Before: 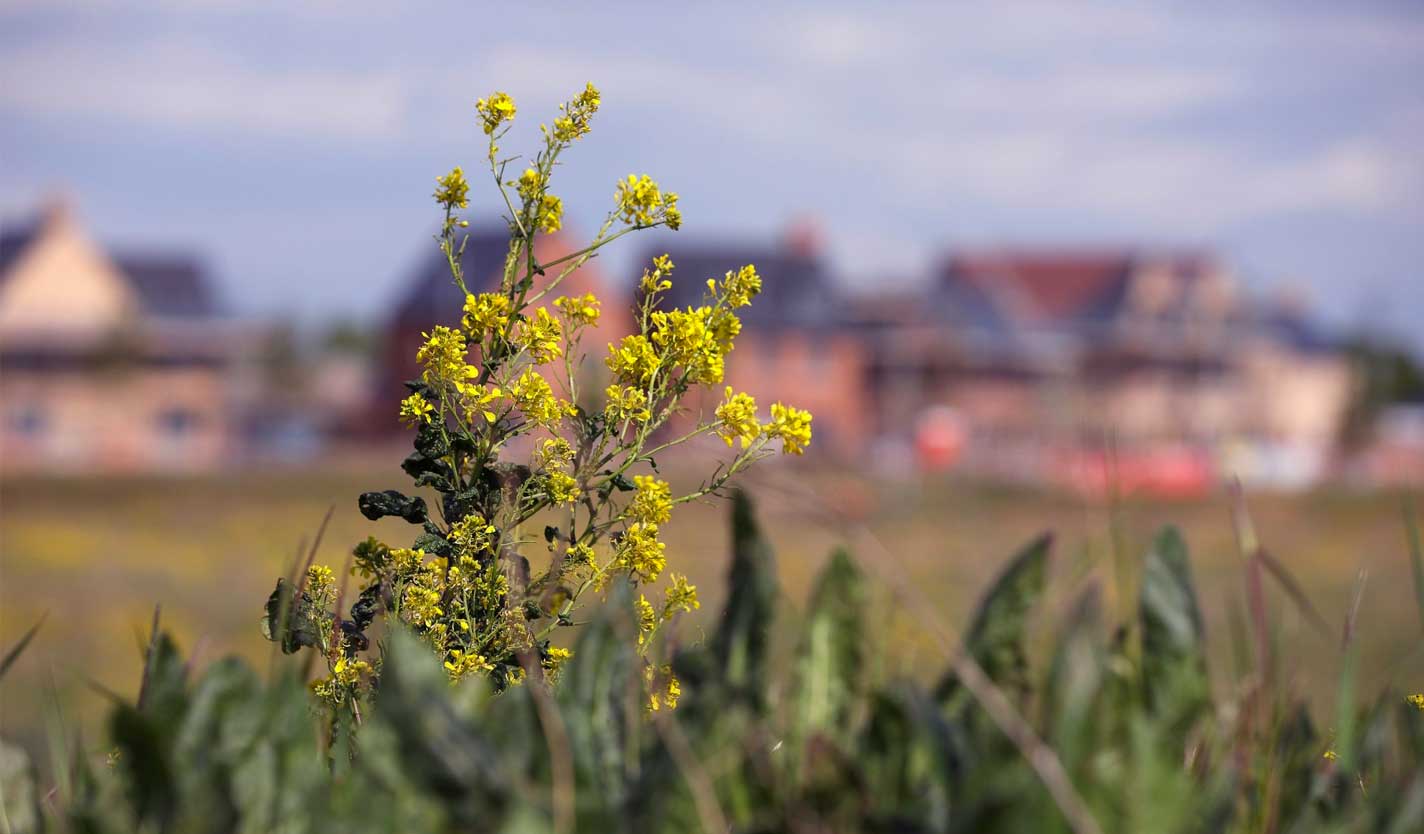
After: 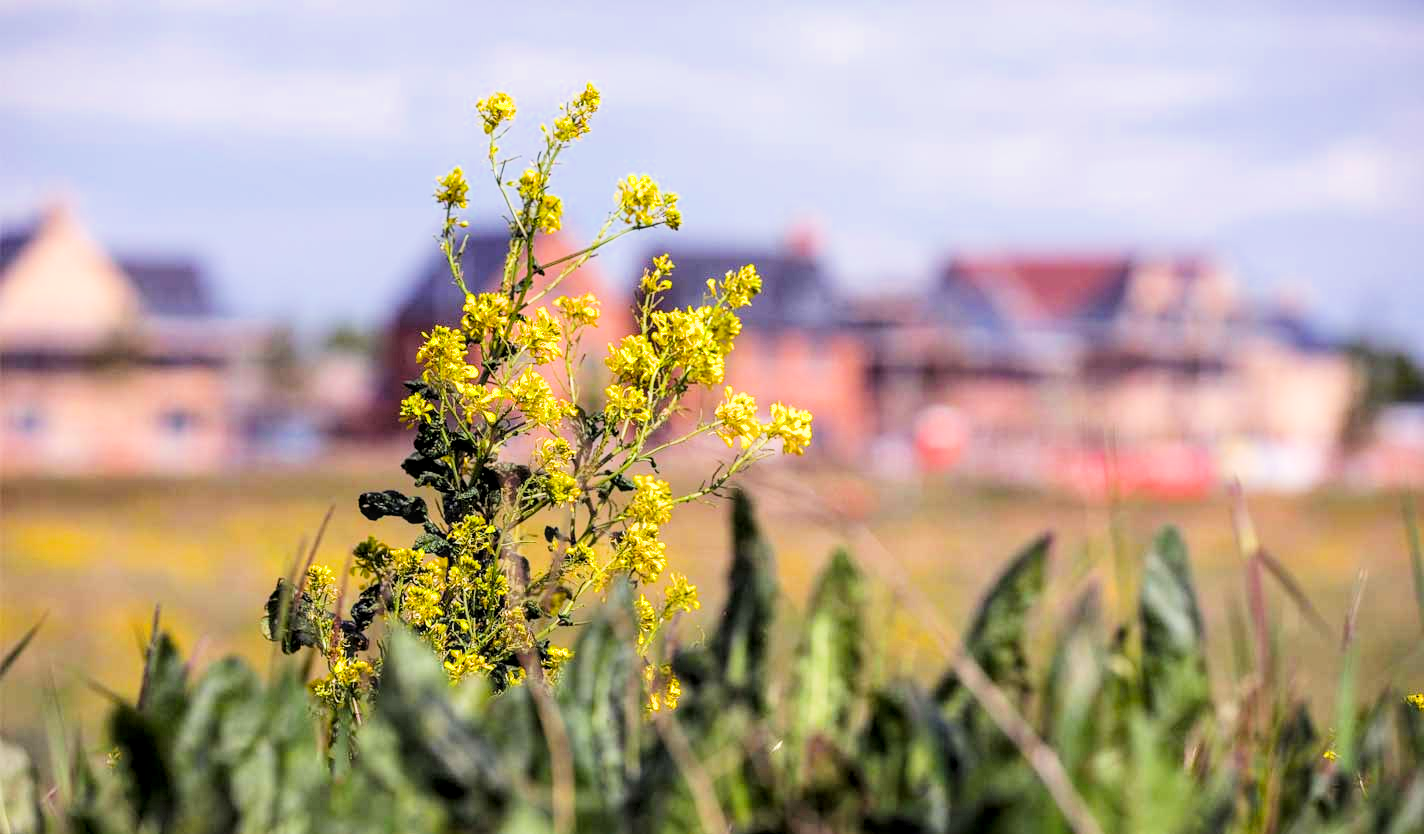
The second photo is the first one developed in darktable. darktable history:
local contrast: on, module defaults
color balance rgb: perceptual saturation grading › global saturation 20%, global vibrance 10%
exposure: black level correction 0, exposure 1 EV, compensate exposure bias true, compensate highlight preservation false
filmic rgb: black relative exposure -7 EV, hardness 3.74, contrast 1.3
